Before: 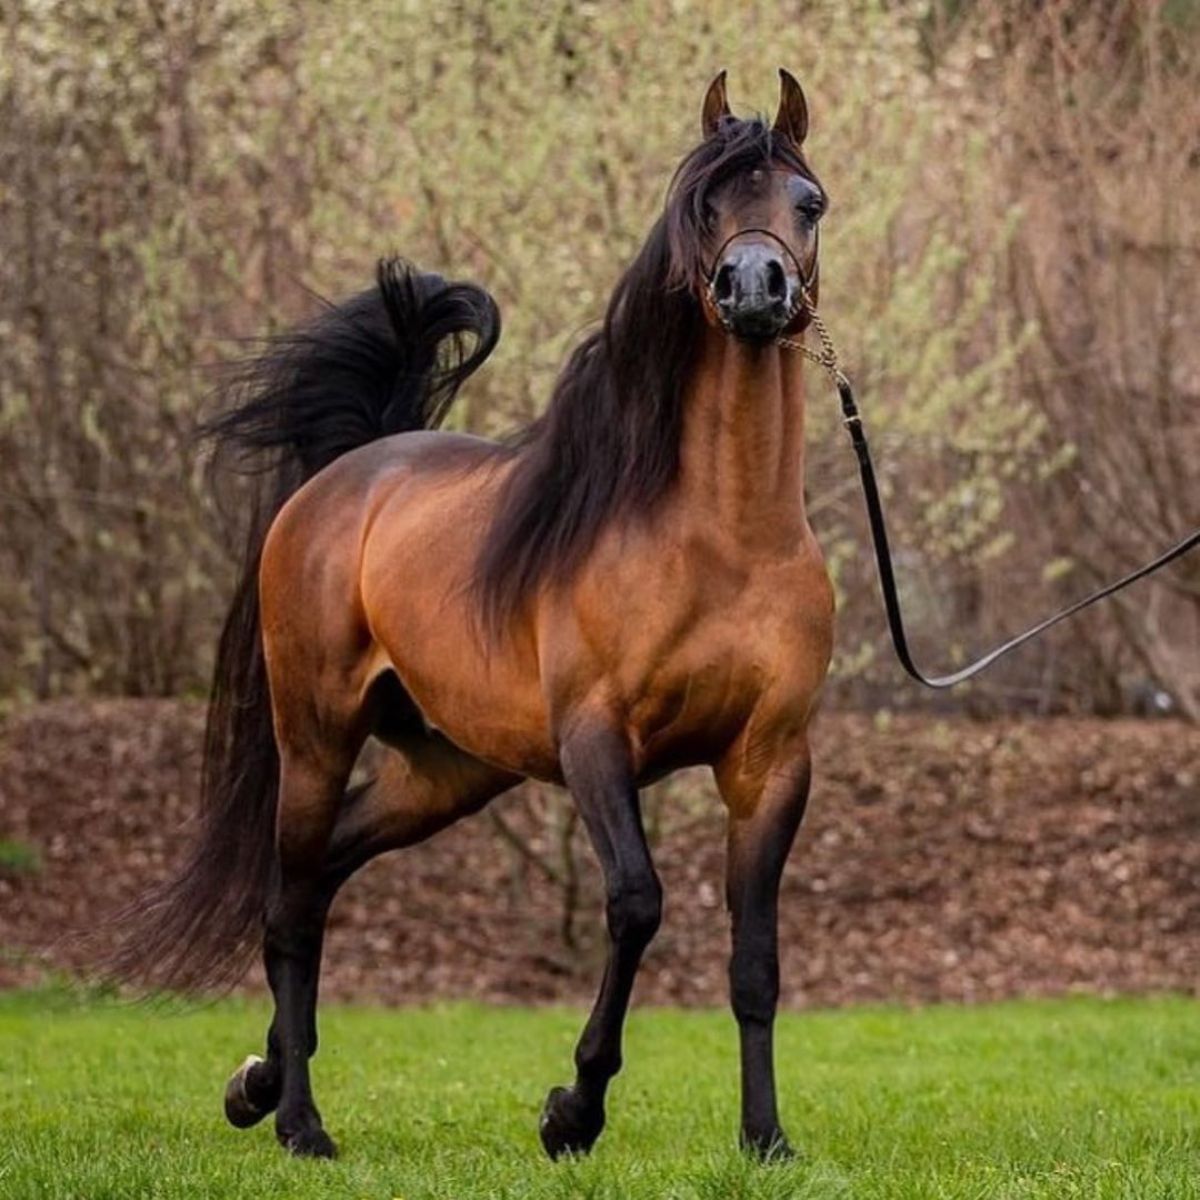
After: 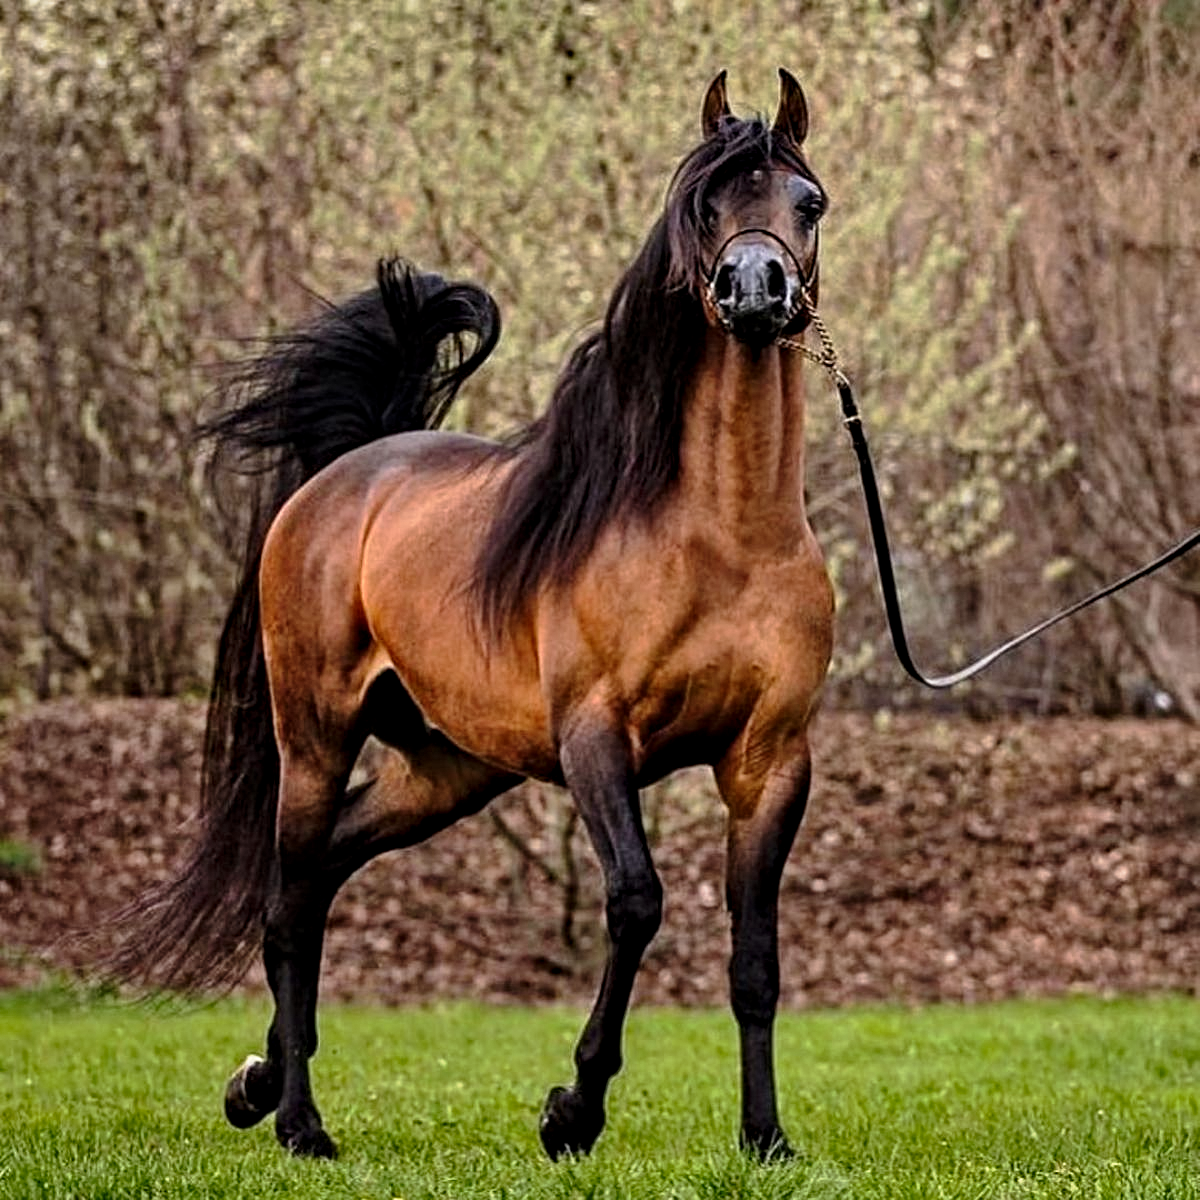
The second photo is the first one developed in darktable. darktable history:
contrast equalizer: y [[0.5, 0.542, 0.583, 0.625, 0.667, 0.708], [0.5 ×6], [0.5 ×6], [0 ×6], [0 ×6]]
shadows and highlights: radius 106.03, shadows 44.65, highlights -66.19, low approximation 0.01, soften with gaussian
tone curve: curves: ch0 [(0, 0) (0.058, 0.037) (0.214, 0.183) (0.304, 0.288) (0.561, 0.554) (0.687, 0.677) (0.768, 0.768) (0.858, 0.861) (0.987, 0.945)]; ch1 [(0, 0) (0.172, 0.123) (0.312, 0.296) (0.432, 0.448) (0.471, 0.469) (0.502, 0.5) (0.521, 0.505) (0.565, 0.569) (0.663, 0.663) (0.703, 0.721) (0.857, 0.917) (1, 1)]; ch2 [(0, 0) (0.411, 0.424) (0.485, 0.497) (0.502, 0.5) (0.517, 0.511) (0.556, 0.562) (0.626, 0.594) (0.709, 0.661) (1, 1)], preserve colors none
